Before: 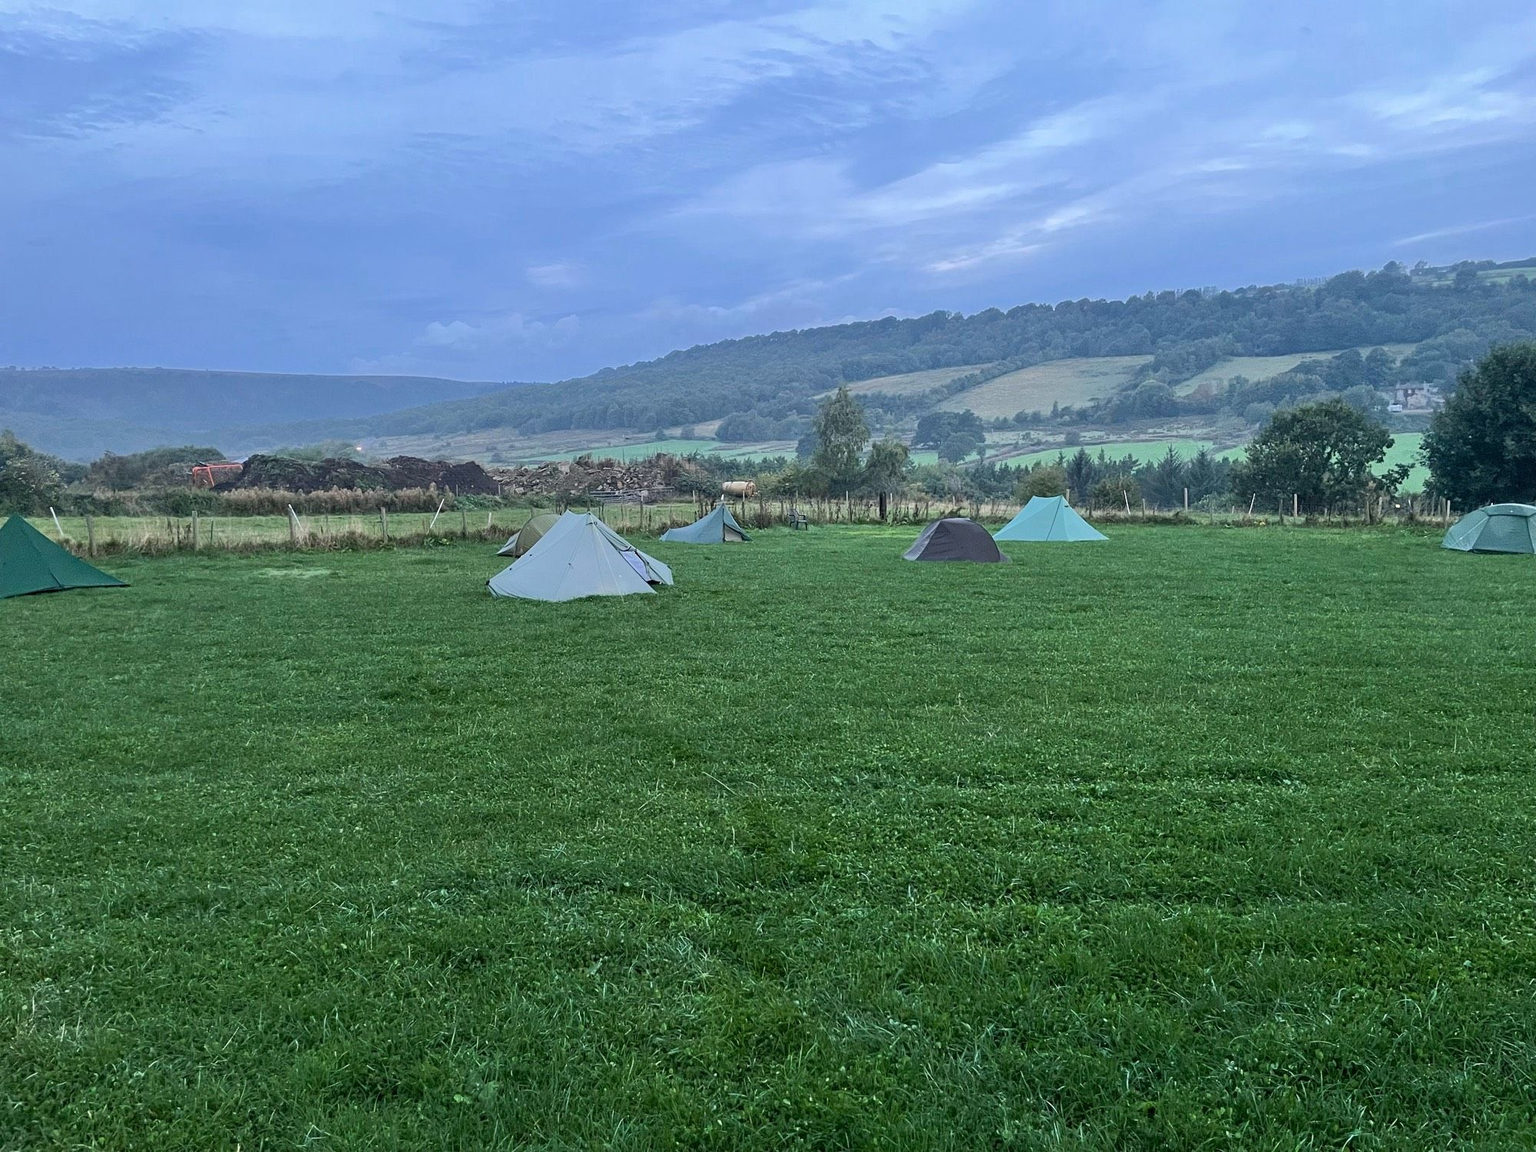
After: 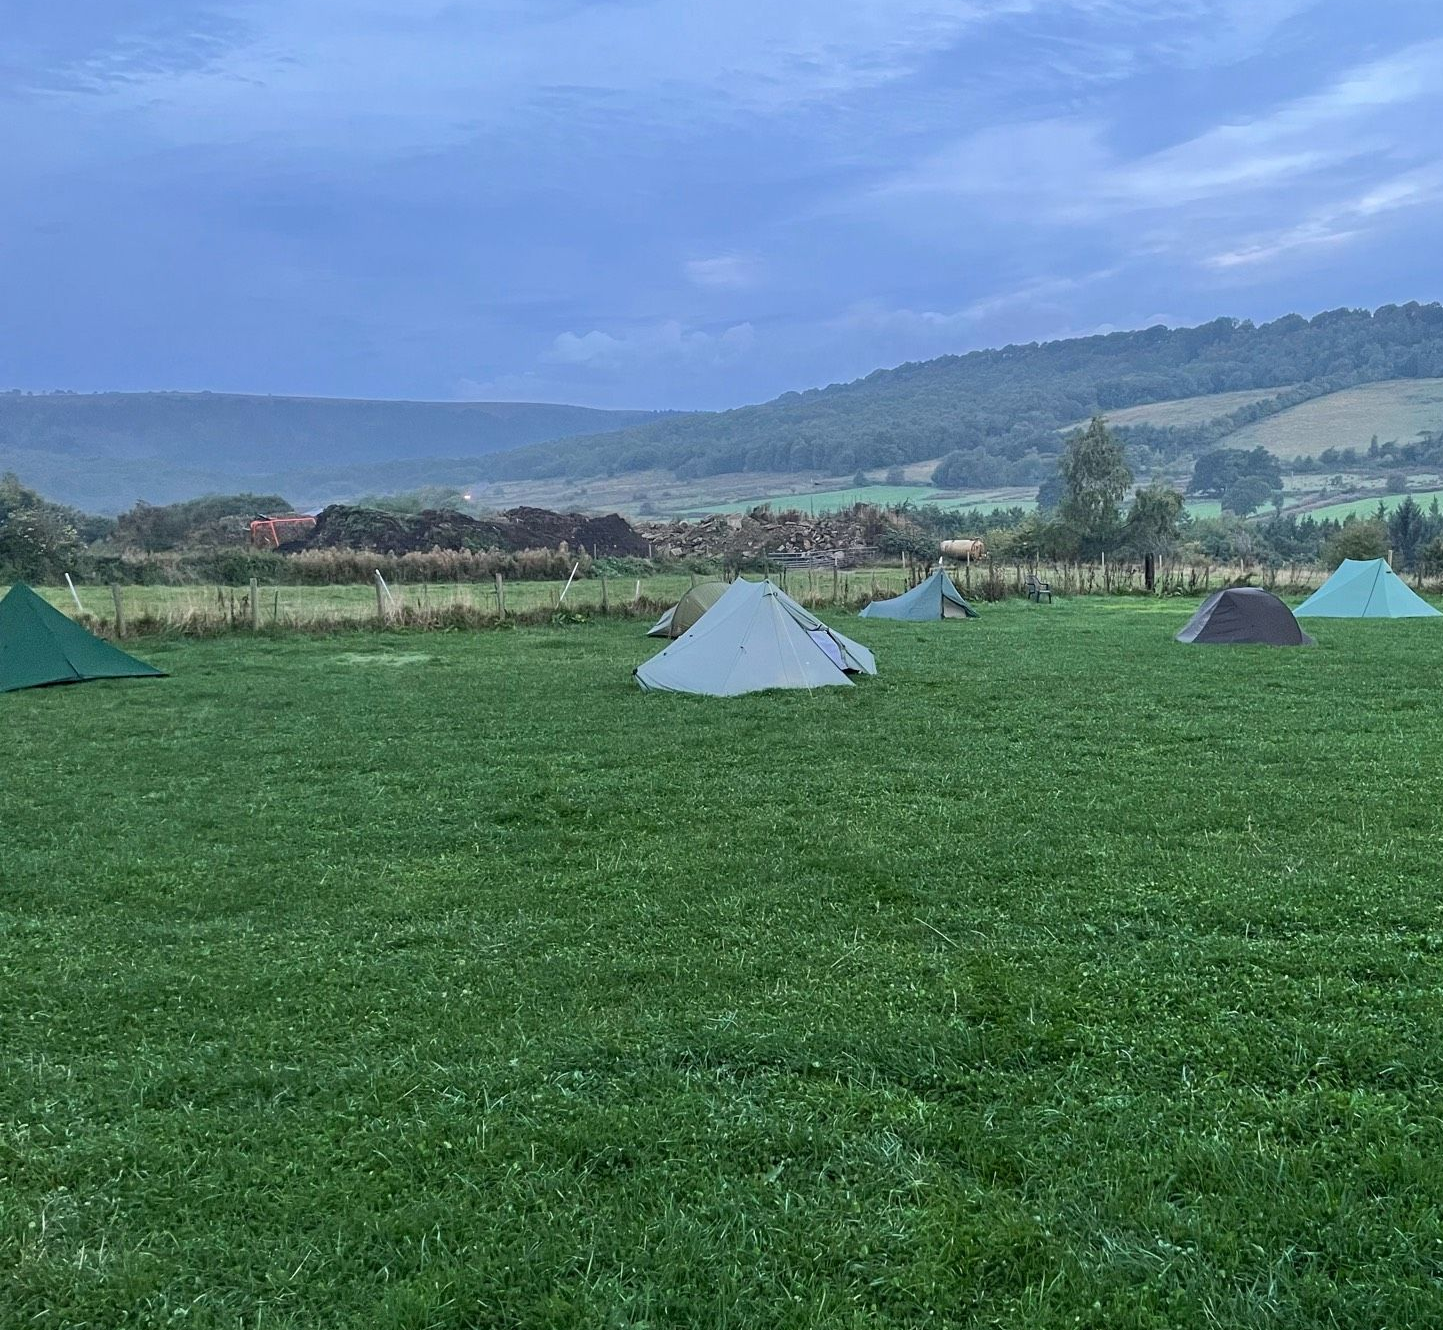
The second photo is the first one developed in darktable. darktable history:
crop: top 5.813%, right 27.841%, bottom 5.494%
